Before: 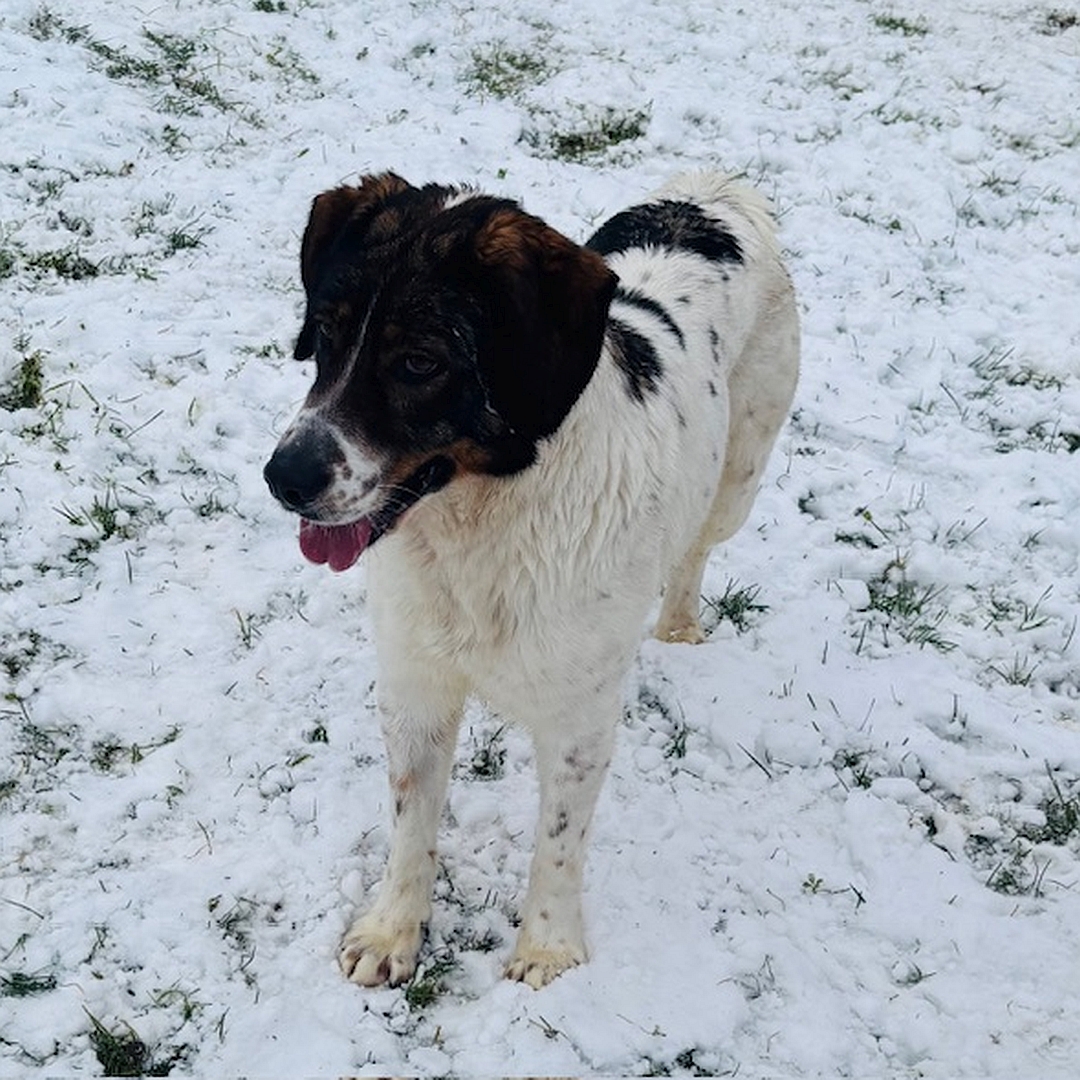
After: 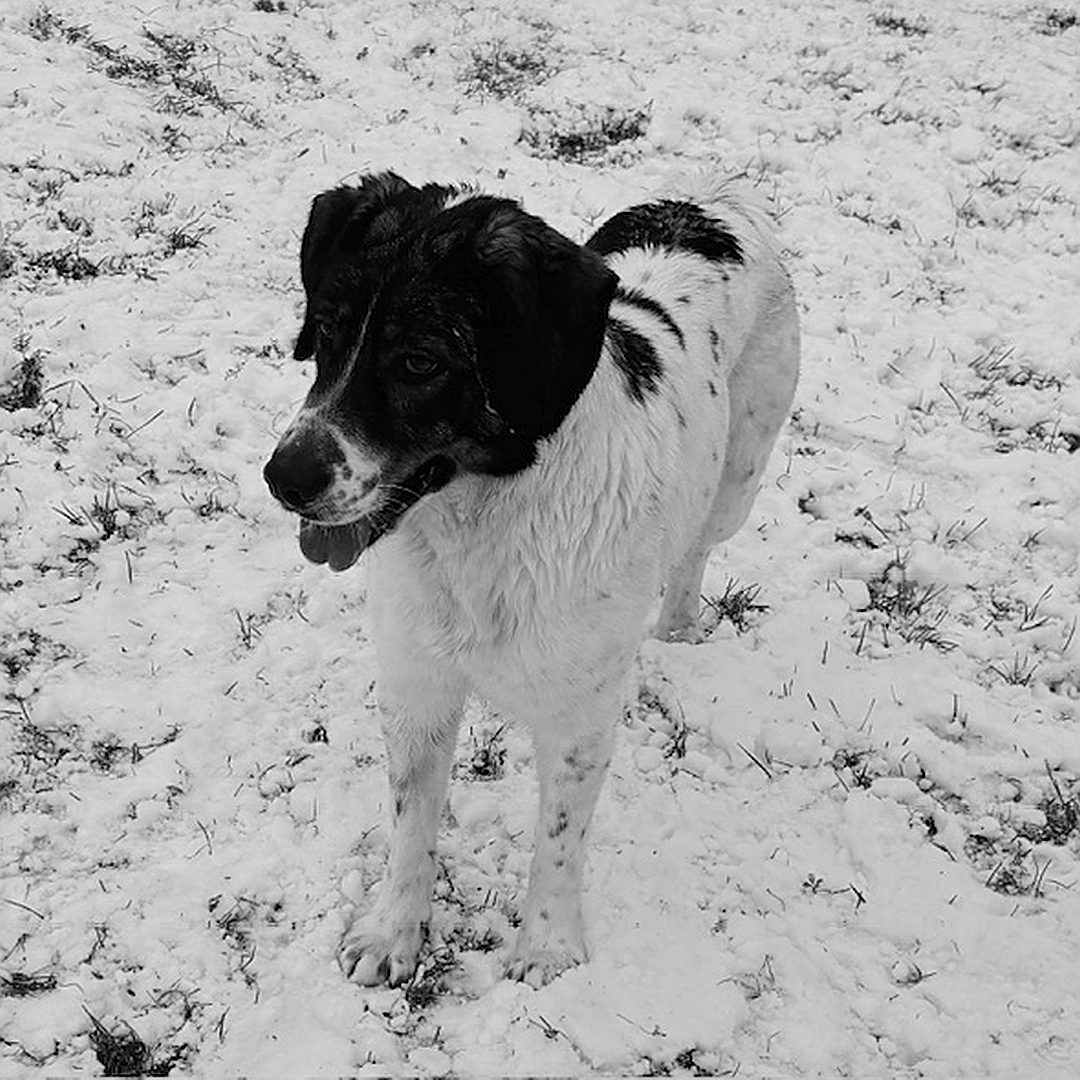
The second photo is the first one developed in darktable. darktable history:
monochrome: a 32, b 64, size 2.3
sharpen: on, module defaults
